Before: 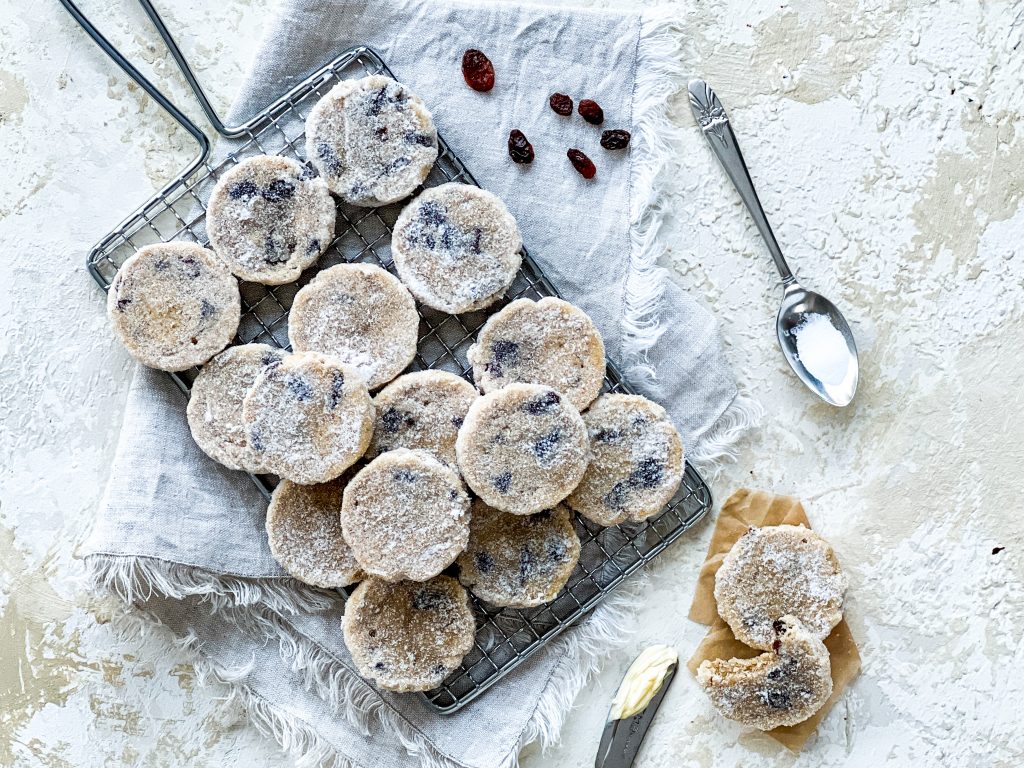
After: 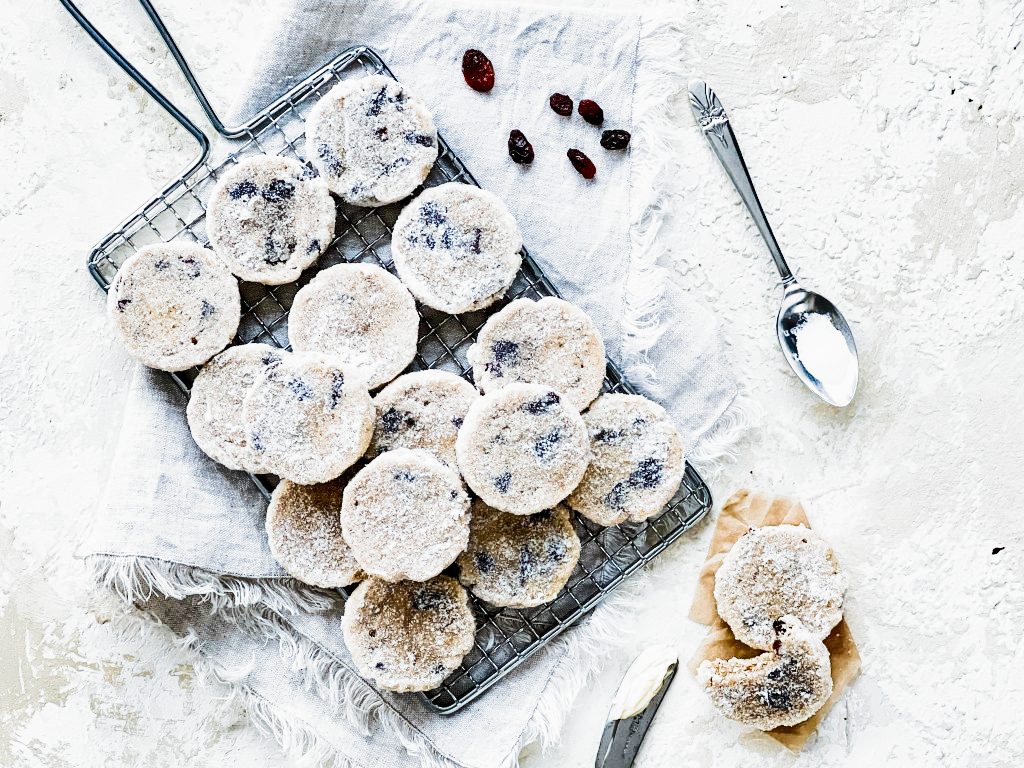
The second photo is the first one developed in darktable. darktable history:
exposure: black level correction 0, exposure 1.464 EV, compensate exposure bias true, compensate highlight preservation false
shadows and highlights: soften with gaussian
filmic rgb: black relative exposure -7.96 EV, white relative exposure 4.04 EV, hardness 4.14, contrast 1.363, color science v5 (2021), contrast in shadows safe, contrast in highlights safe
